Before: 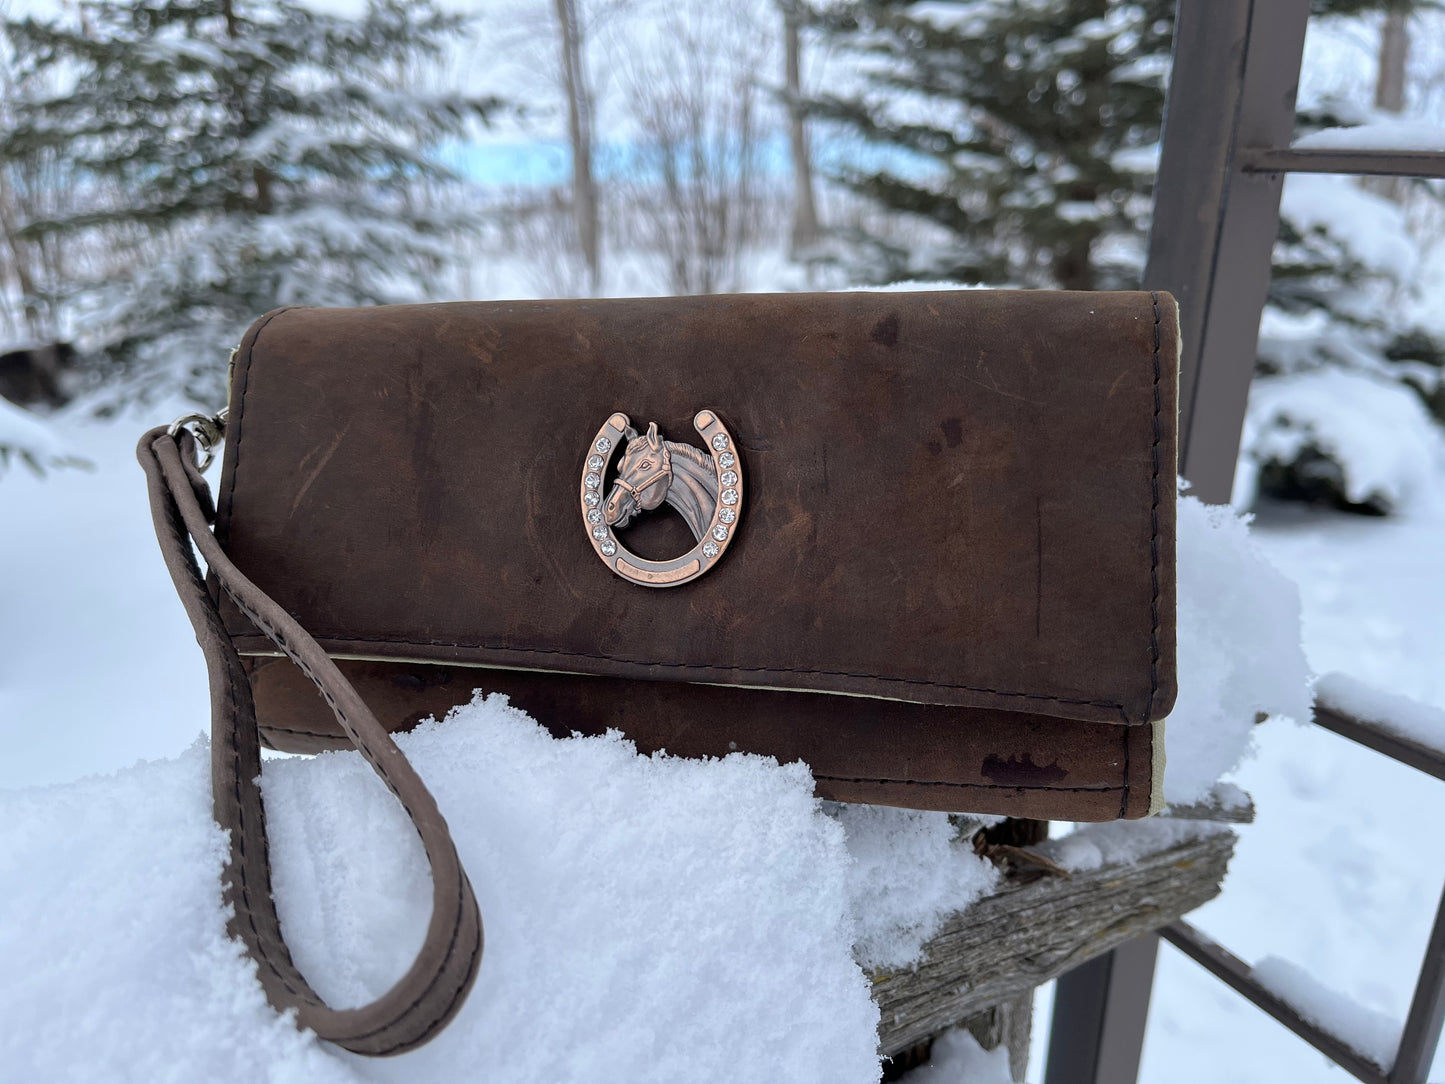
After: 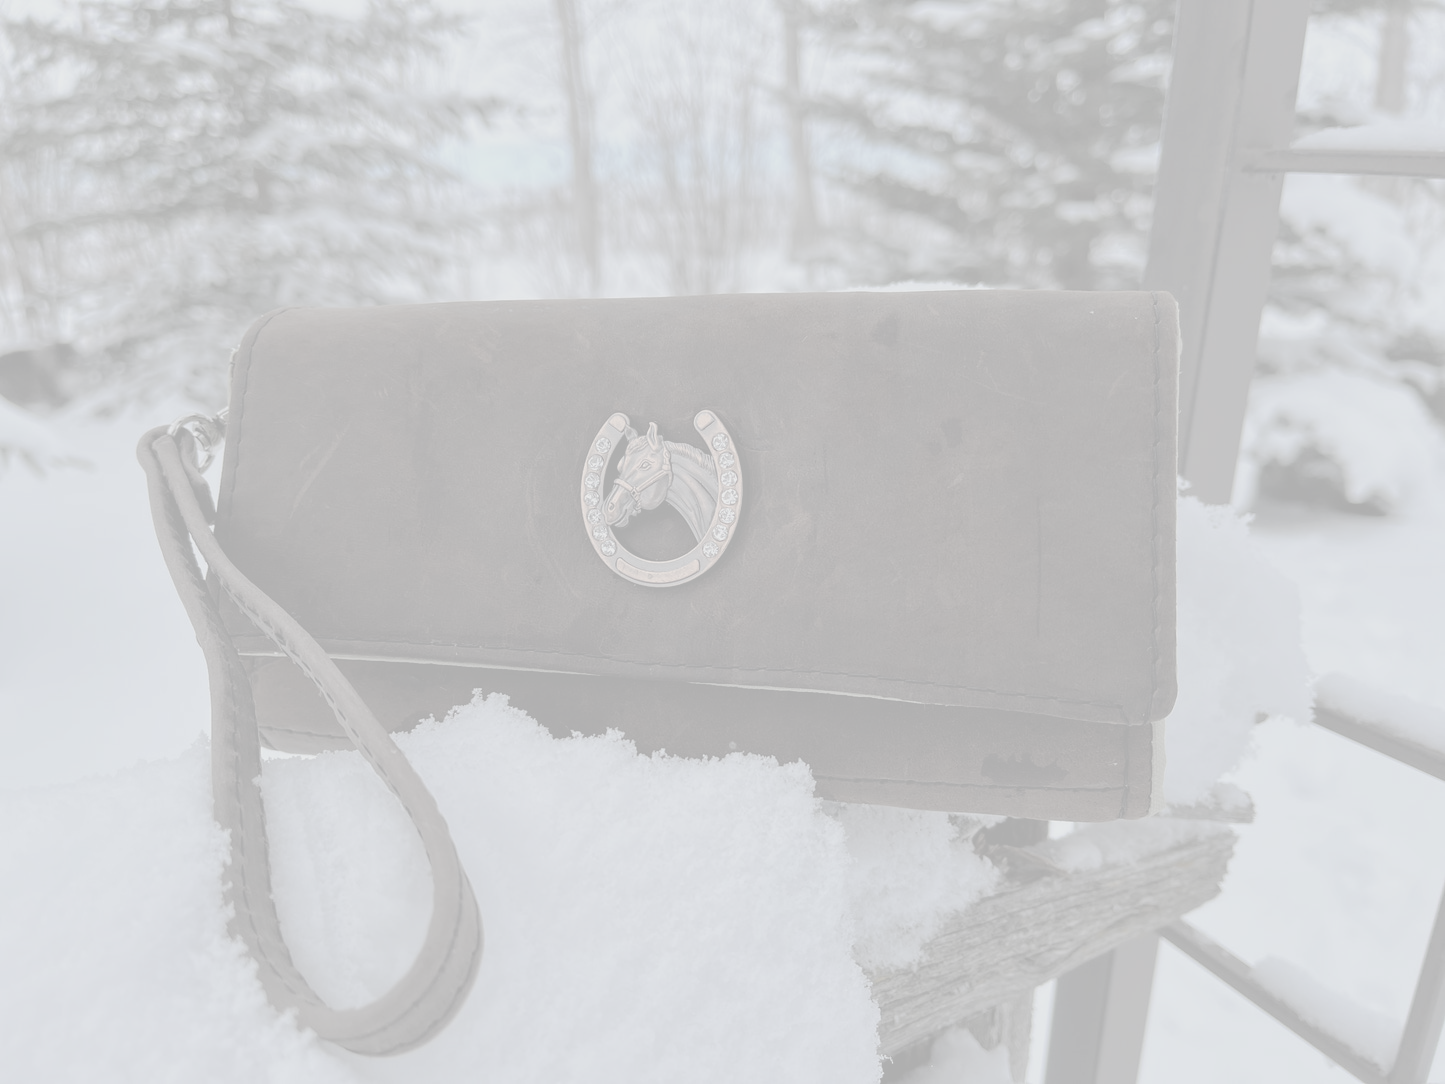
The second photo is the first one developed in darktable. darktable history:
tone curve: curves: ch0 [(0, 0) (0.003, 0.039) (0.011, 0.041) (0.025, 0.048) (0.044, 0.065) (0.069, 0.084) (0.1, 0.104) (0.136, 0.137) (0.177, 0.19) (0.224, 0.245) (0.277, 0.32) (0.335, 0.409) (0.399, 0.496) (0.468, 0.58) (0.543, 0.656) (0.623, 0.733) (0.709, 0.796) (0.801, 0.852) (0.898, 0.93) (1, 1)], preserve colors none
exposure: black level correction -0.037, exposure -0.497 EV, compensate exposure bias true, compensate highlight preservation false
contrast brightness saturation: contrast -0.315, brightness 0.748, saturation -0.776
